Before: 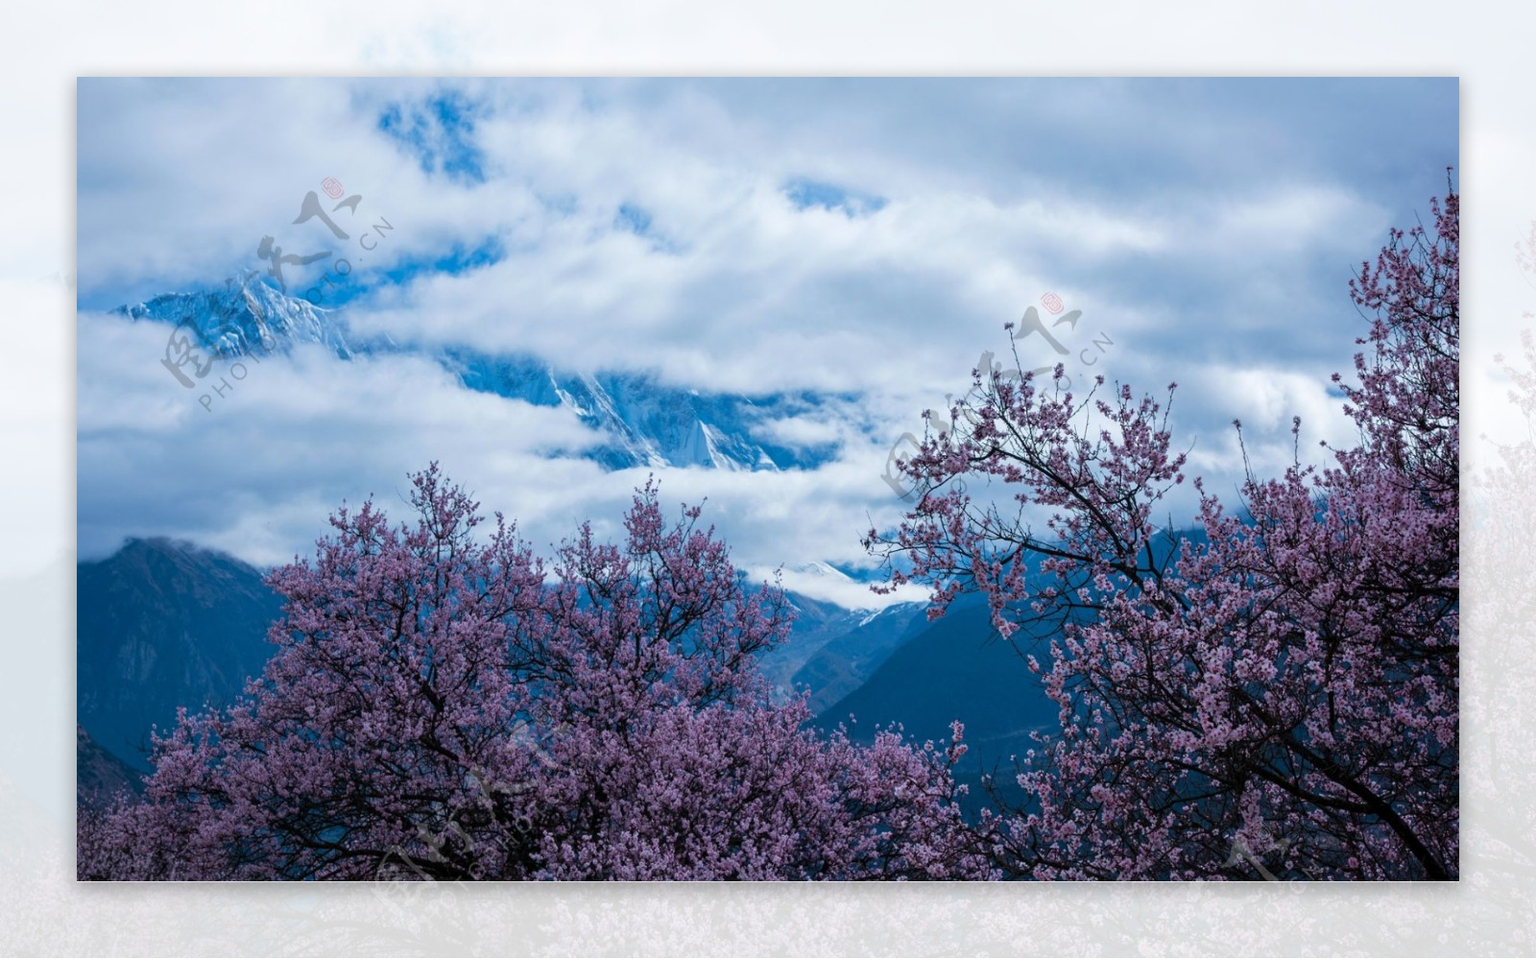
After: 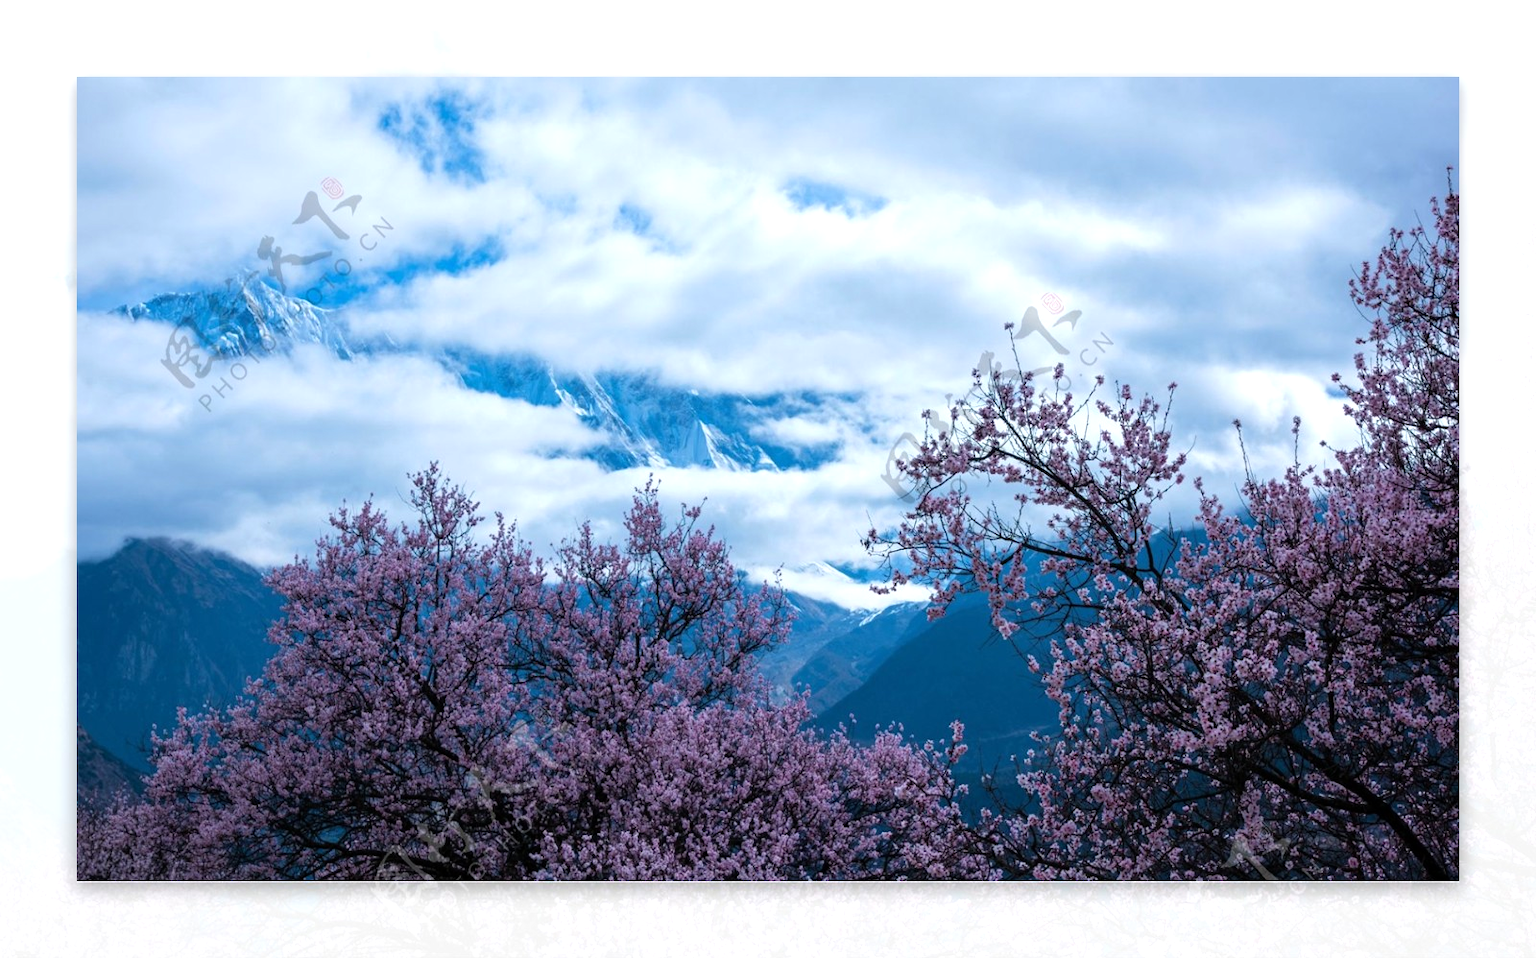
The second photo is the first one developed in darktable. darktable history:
tone equalizer: -8 EV -0.417 EV, -7 EV -0.385 EV, -6 EV -0.303 EV, -5 EV -0.245 EV, -3 EV 0.209 EV, -2 EV 0.313 EV, -1 EV 0.371 EV, +0 EV 0.43 EV
